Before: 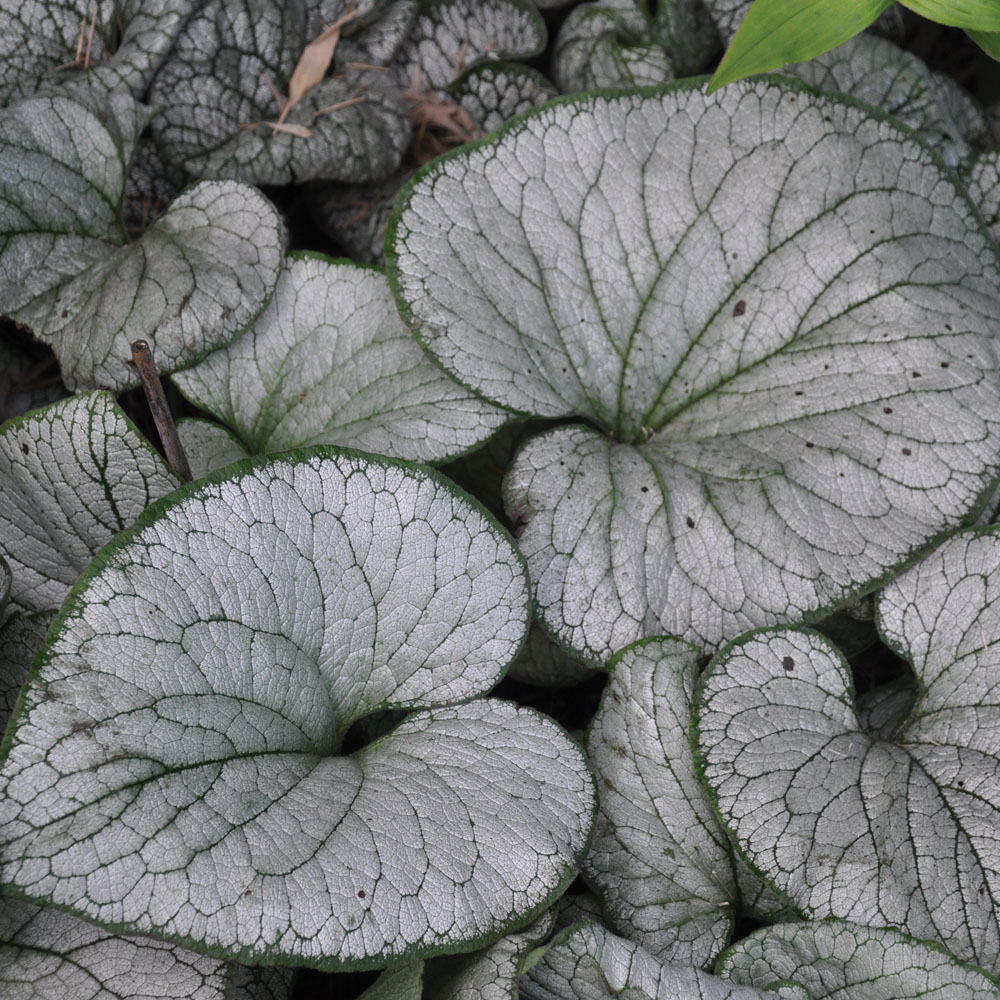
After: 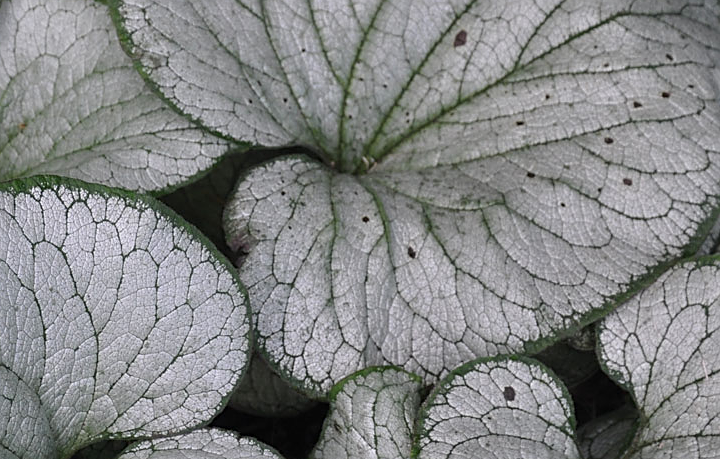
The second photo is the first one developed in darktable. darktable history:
sharpen: on, module defaults
crop and rotate: left 27.938%, top 27.046%, bottom 27.046%
